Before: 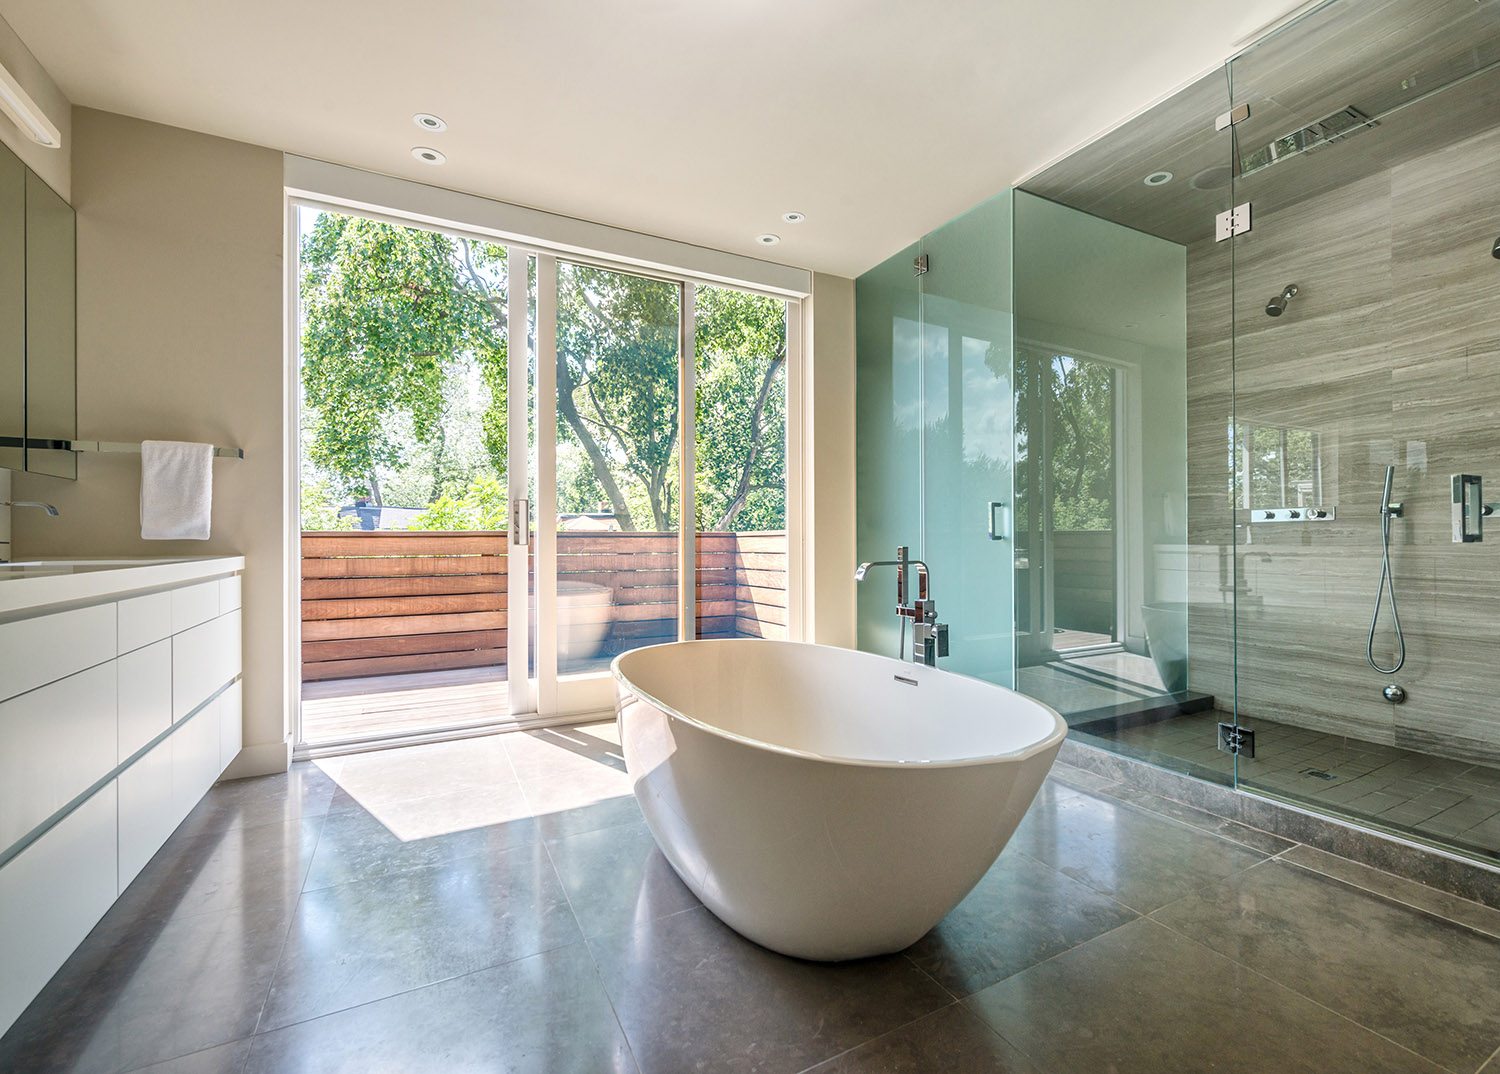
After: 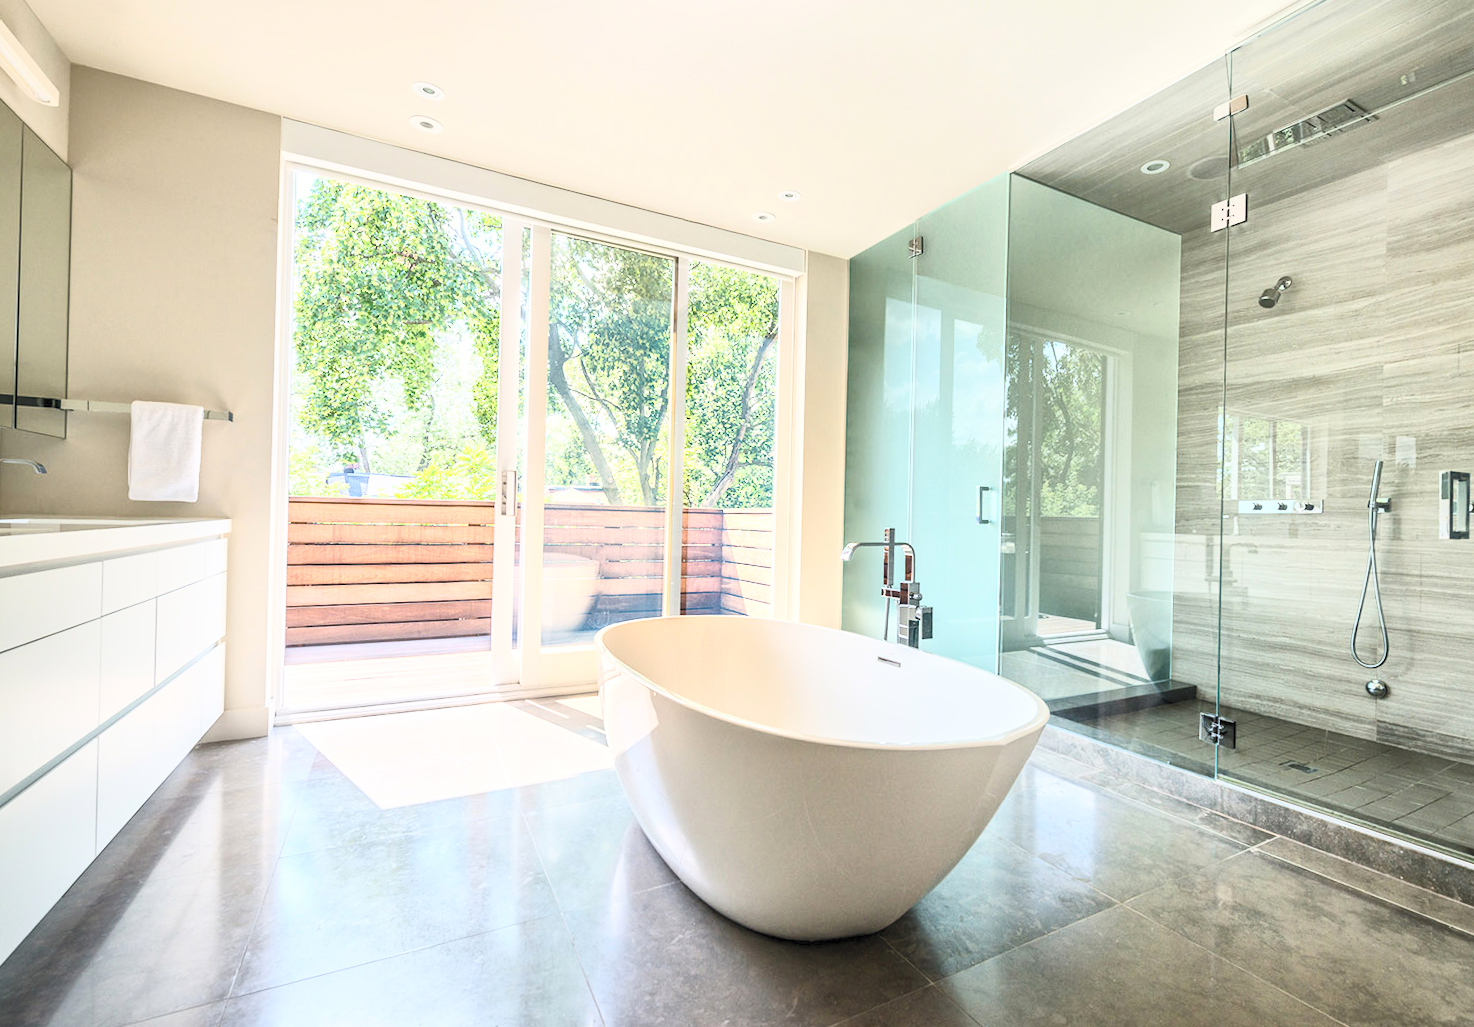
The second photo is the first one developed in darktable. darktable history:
rotate and perspective: rotation 1.57°, crop left 0.018, crop right 0.982, crop top 0.039, crop bottom 0.961
contrast brightness saturation: contrast 0.39, brightness 0.53
